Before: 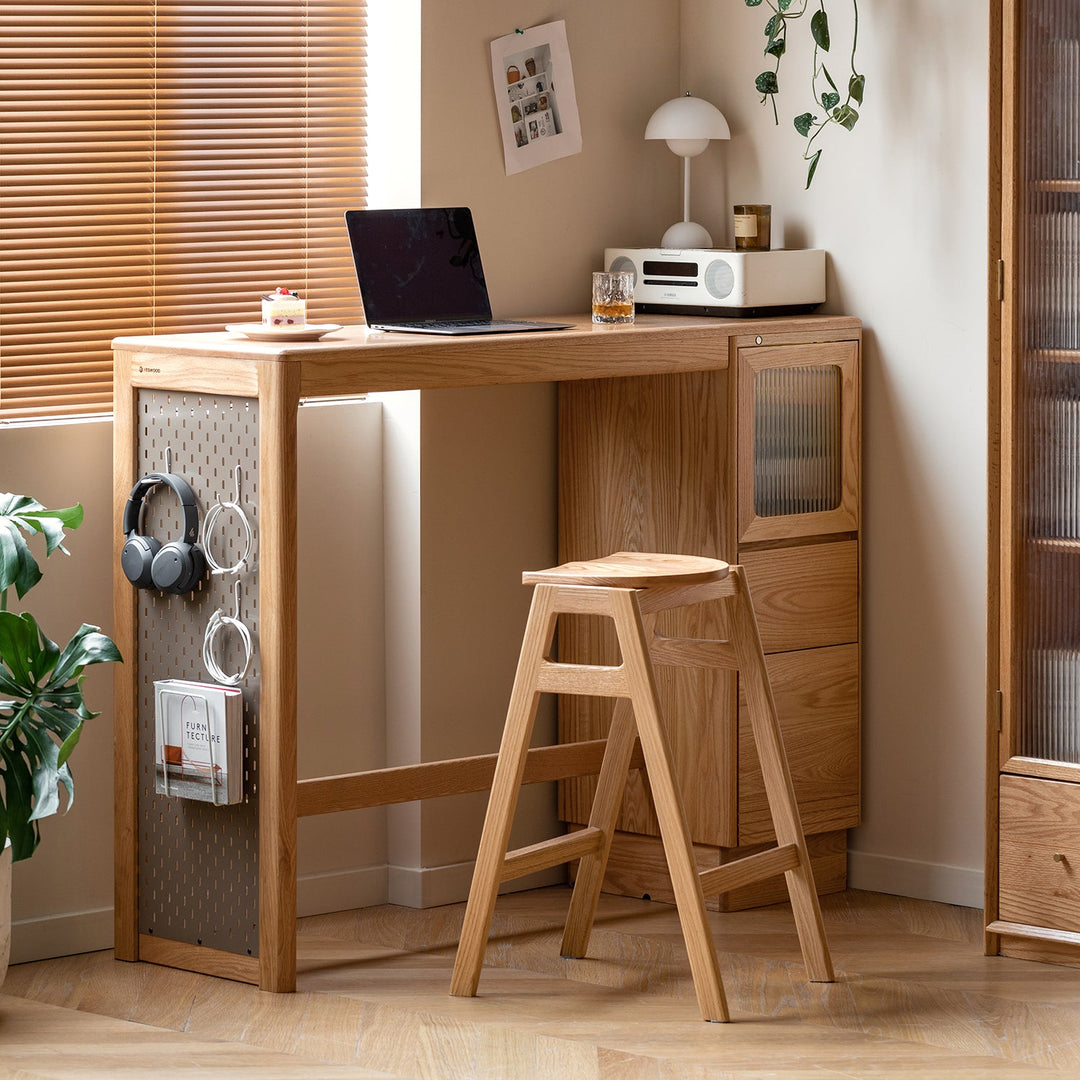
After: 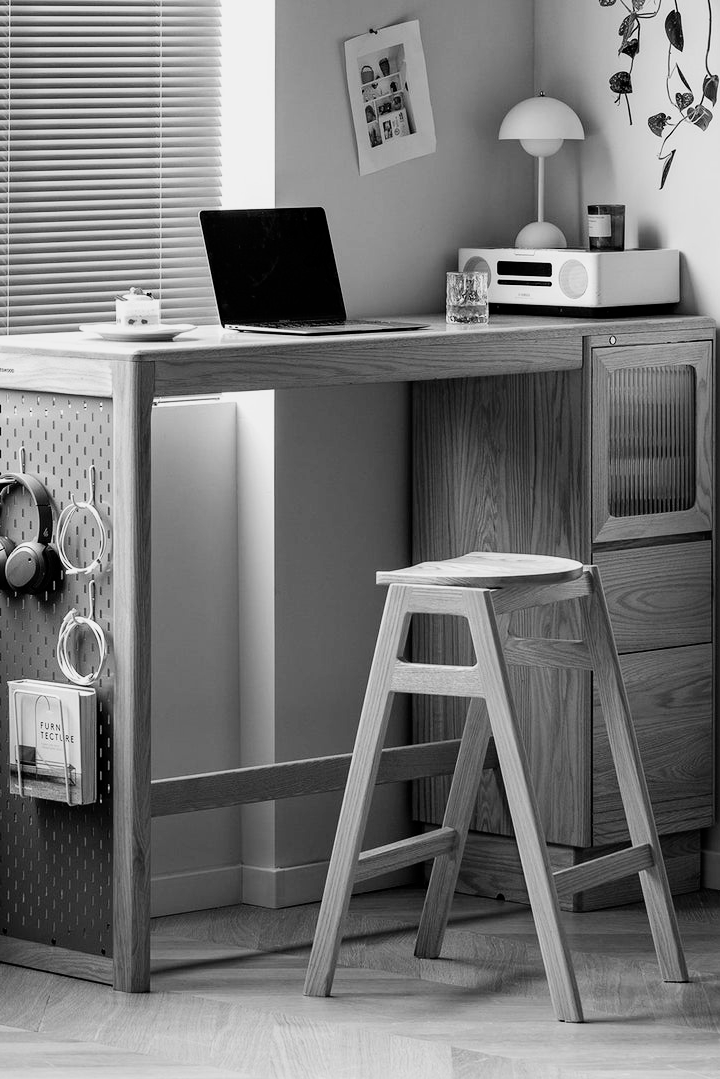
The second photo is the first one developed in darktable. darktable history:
filmic rgb: black relative exposure -16 EV, white relative exposure 6.29 EV, hardness 5.1, contrast 1.35
crop and rotate: left 13.537%, right 19.796%
monochrome: on, module defaults
